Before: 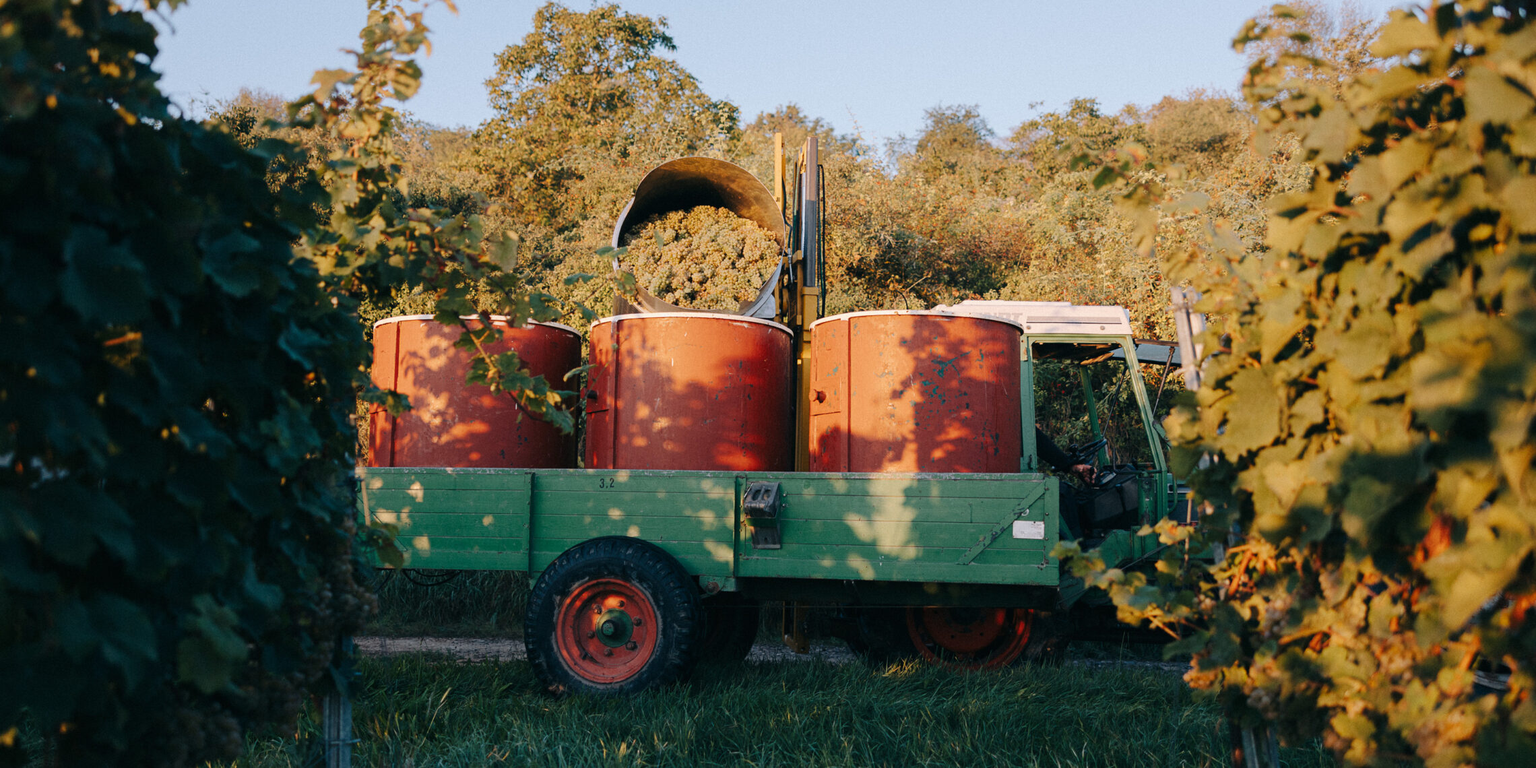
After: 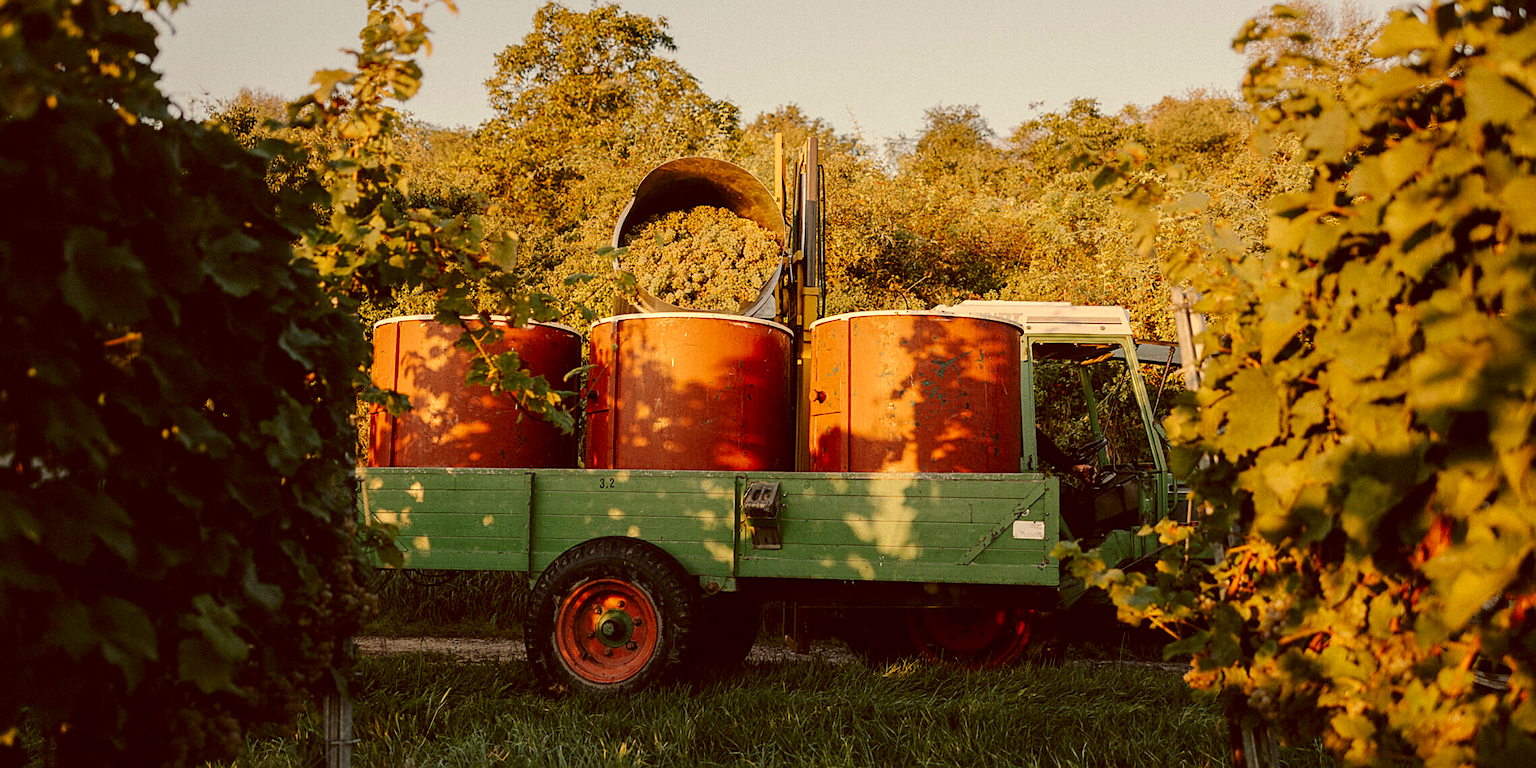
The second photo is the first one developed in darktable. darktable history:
exposure: black level correction 0.001, compensate exposure bias true, compensate highlight preservation false
local contrast: on, module defaults
sharpen: on, module defaults
color correction: highlights a* 1.16, highlights b* 23.72, shadows a* 15.35, shadows b* 24.57
